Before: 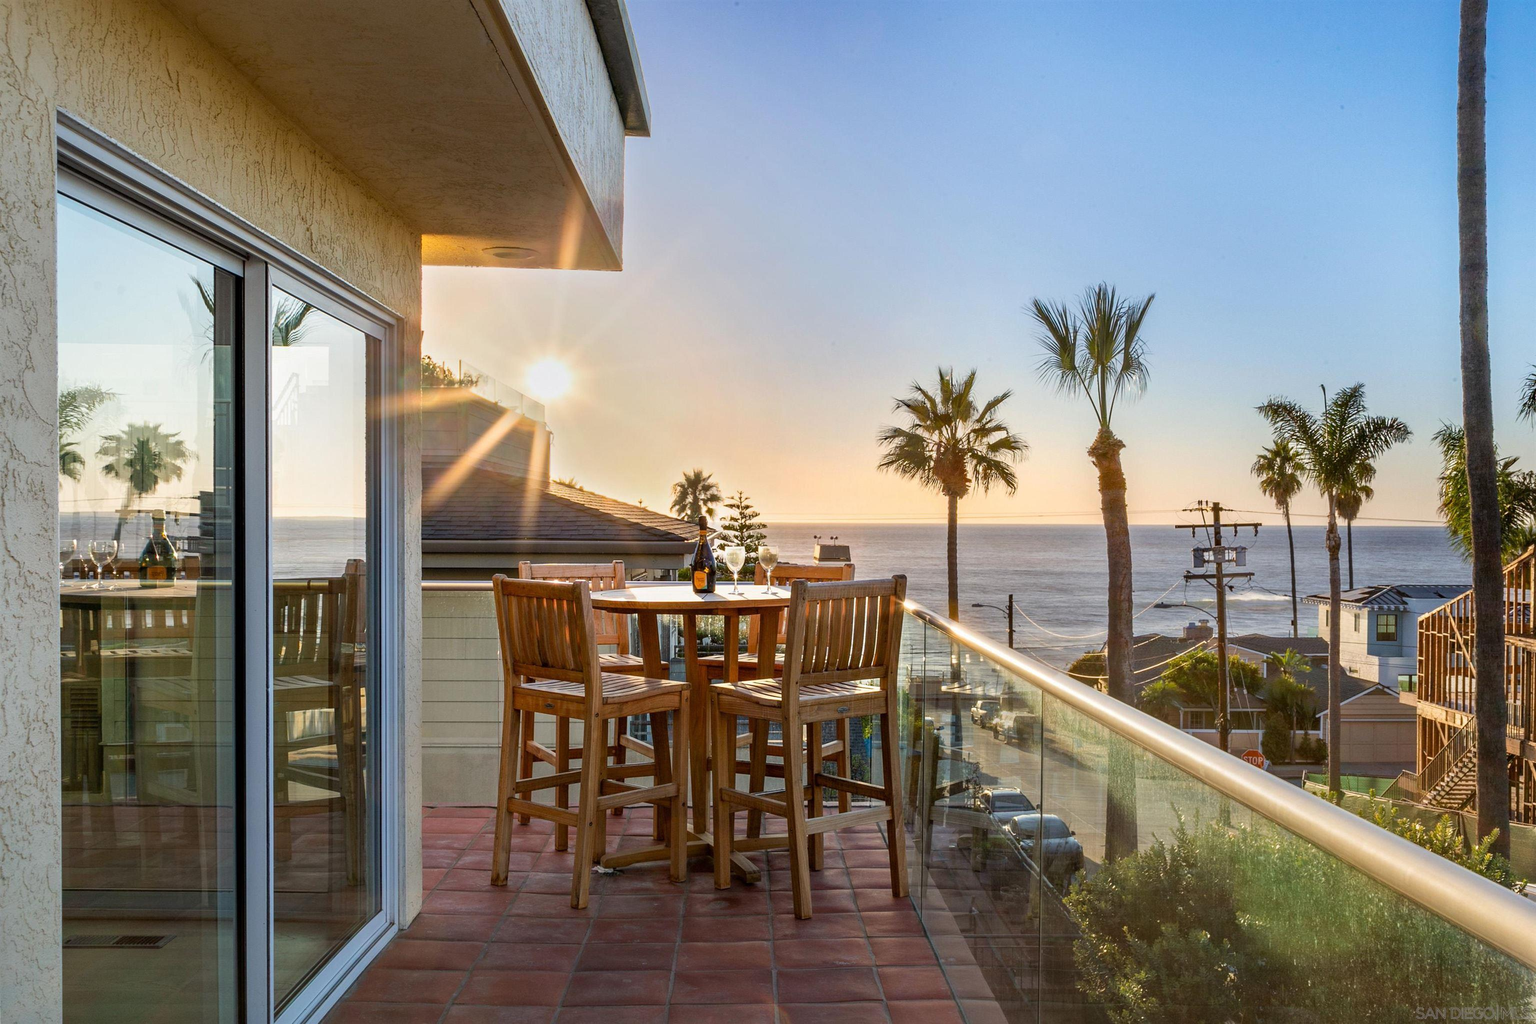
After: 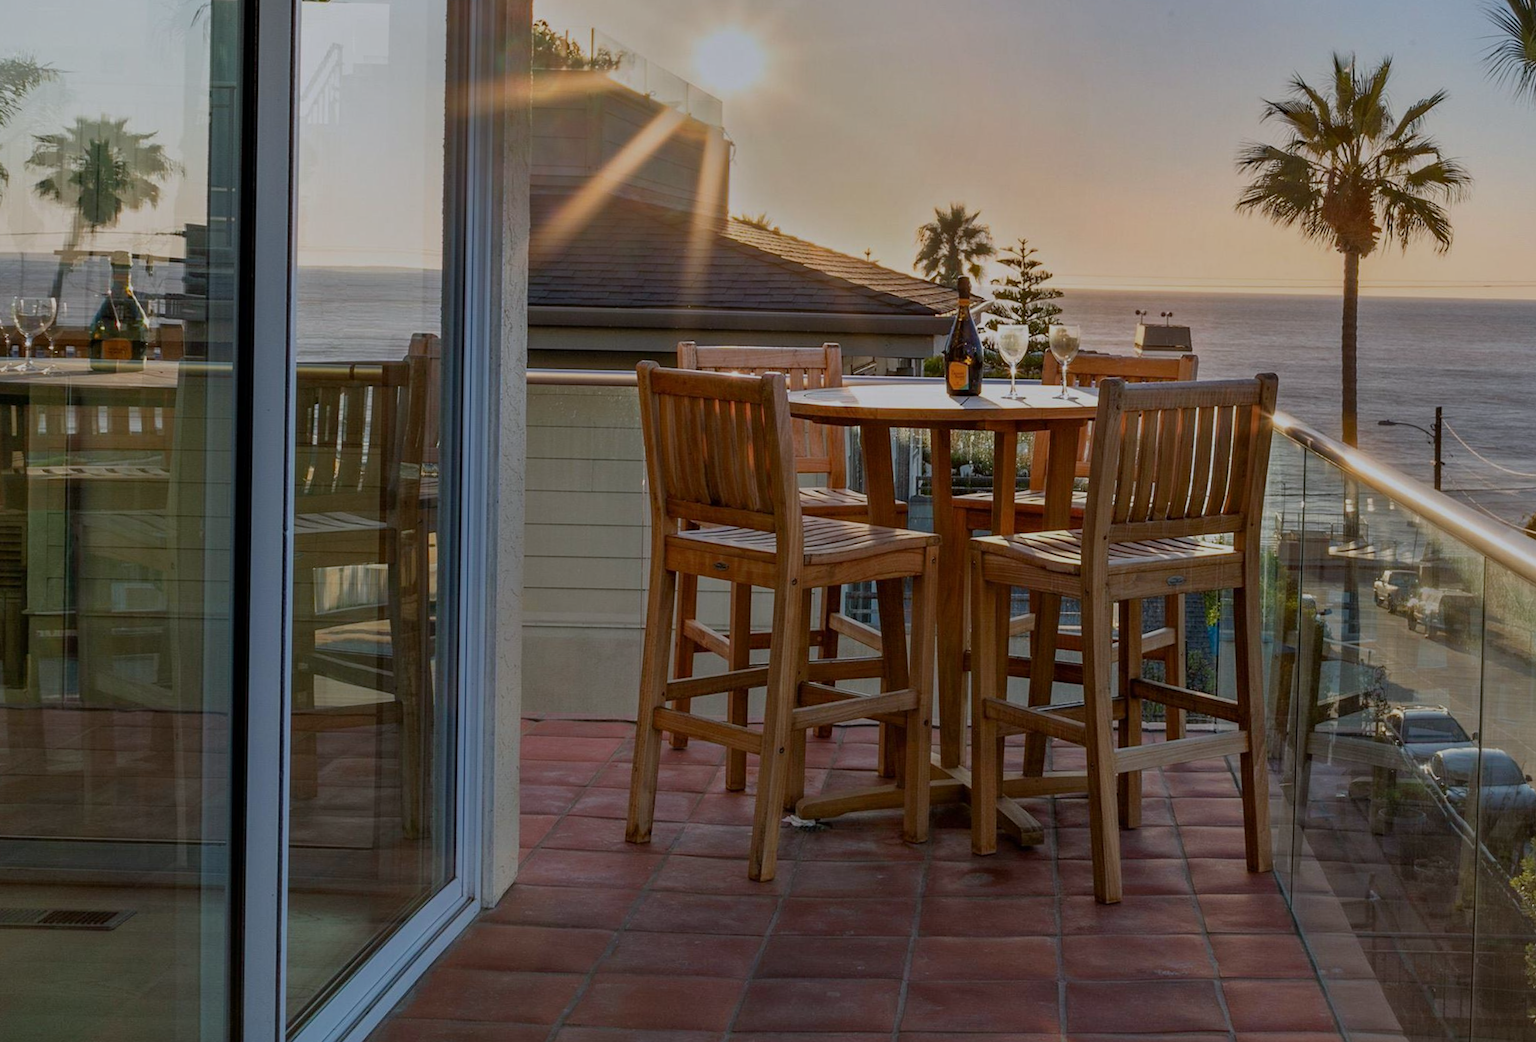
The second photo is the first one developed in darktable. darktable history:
exposure: compensate highlight preservation false
crop and rotate: angle -1.06°, left 4.04%, top 32.399%, right 29.627%
tone equalizer: -8 EV -0.016 EV, -7 EV 0.036 EV, -6 EV -0.008 EV, -5 EV 0.009 EV, -4 EV -0.049 EV, -3 EV -0.229 EV, -2 EV -0.67 EV, -1 EV -0.987 EV, +0 EV -0.974 EV, smoothing diameter 25%, edges refinement/feathering 10.56, preserve details guided filter
contrast brightness saturation: contrast 0.072
color correction: highlights a* -0.118, highlights b* -5.21, shadows a* -0.136, shadows b* -0.09
